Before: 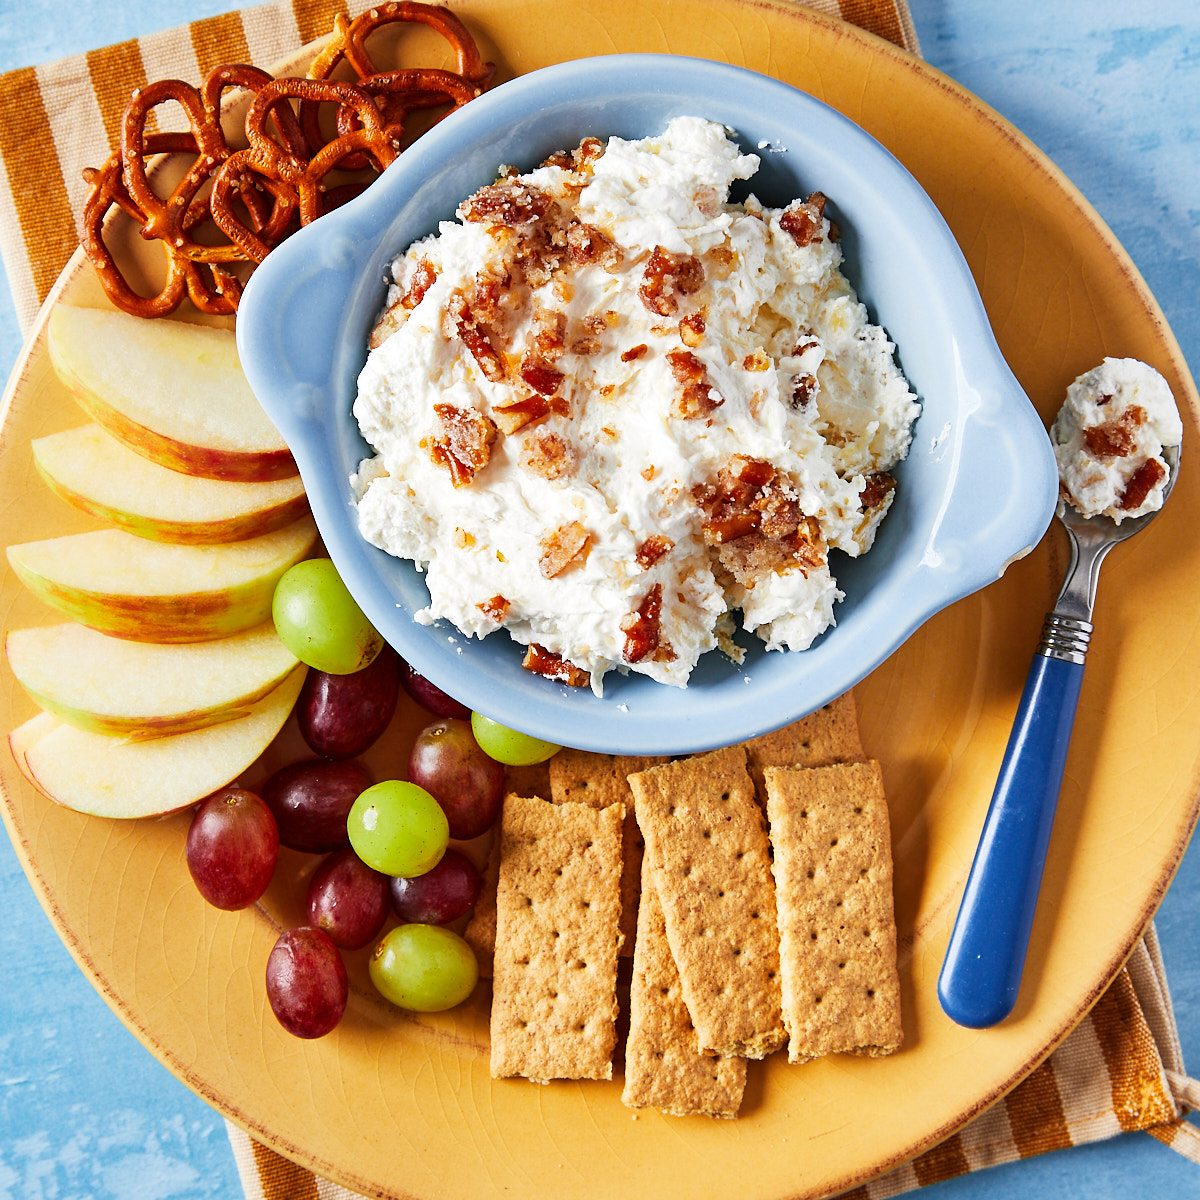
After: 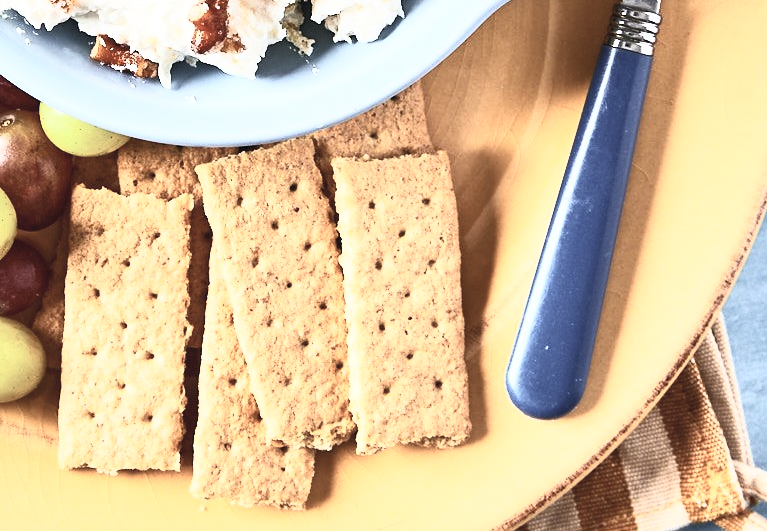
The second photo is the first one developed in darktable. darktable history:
contrast brightness saturation: contrast 0.566, brightness 0.579, saturation -0.343
crop and rotate: left 36.002%, top 50.762%, bottom 4.946%
